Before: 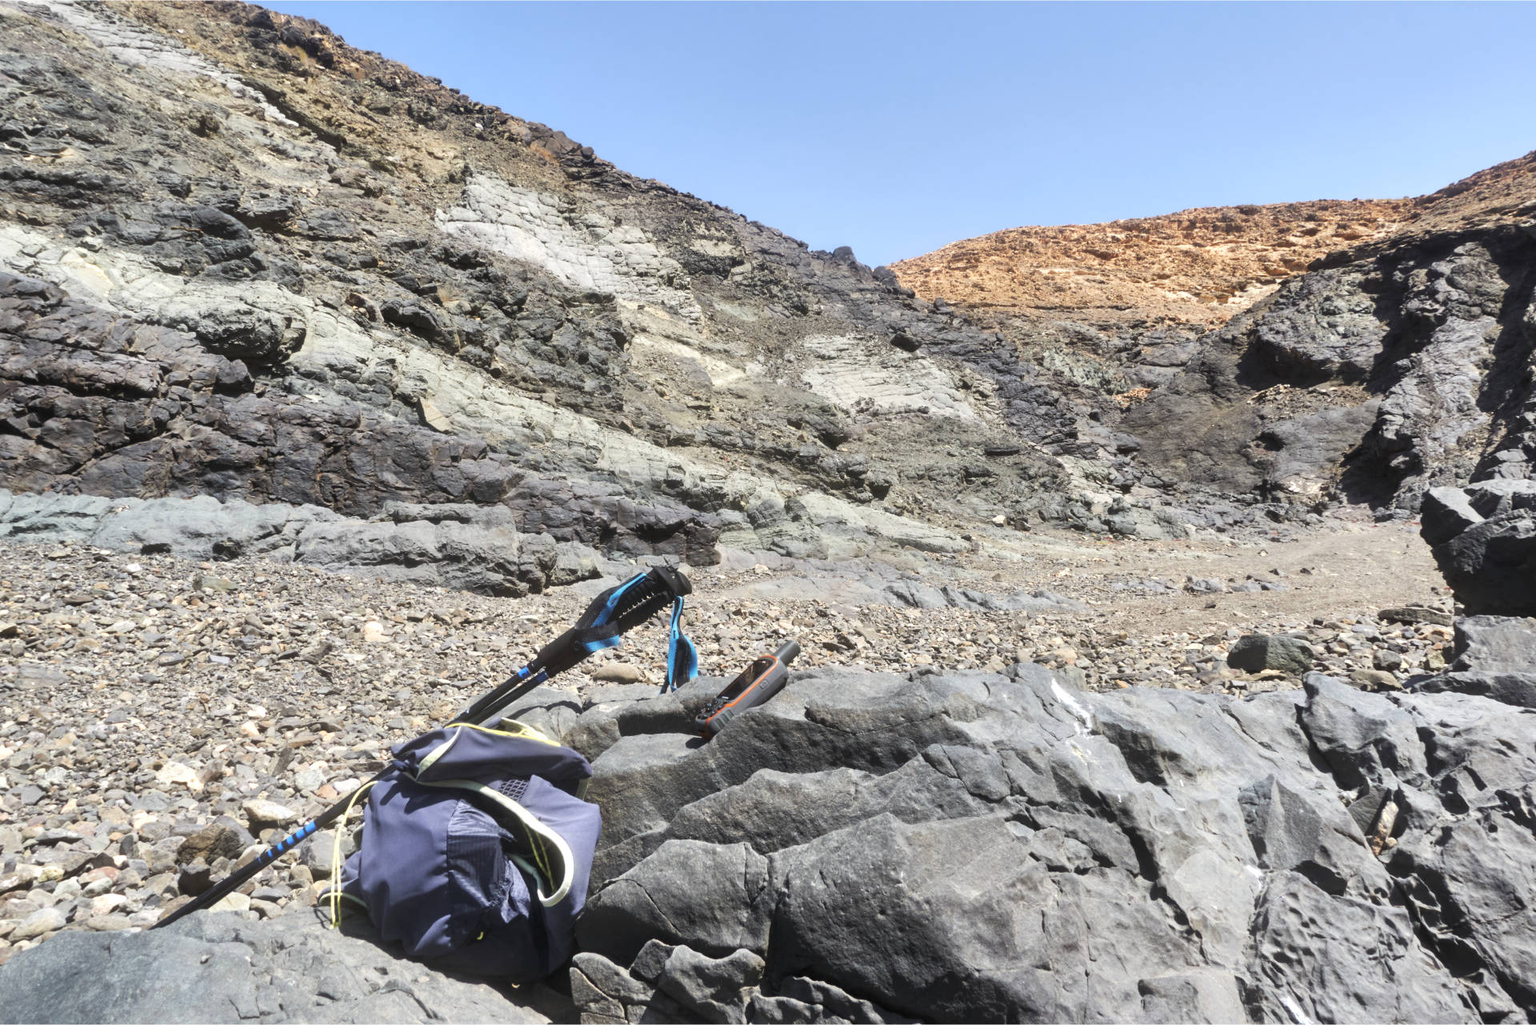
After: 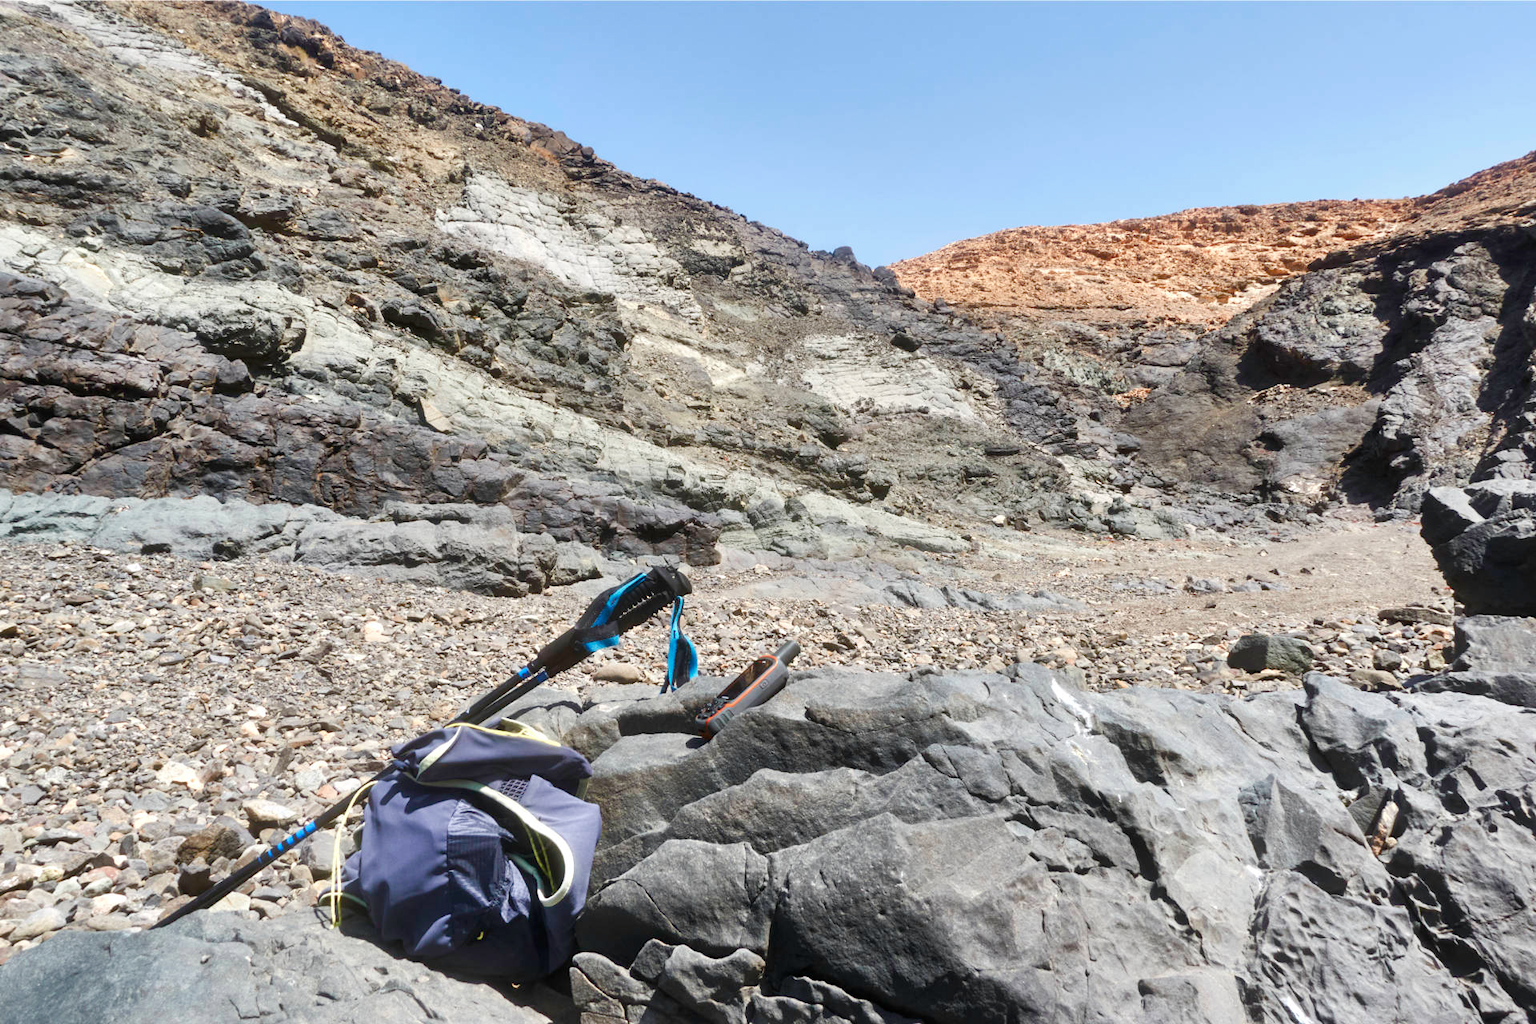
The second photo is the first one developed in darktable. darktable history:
color balance rgb: shadows lift › chroma 0.786%, shadows lift › hue 115.63°, linear chroma grading › global chroma 0.261%, perceptual saturation grading › global saturation 20%, perceptual saturation grading › highlights -49.682%, perceptual saturation grading › shadows 25.977%, global vibrance 20%
